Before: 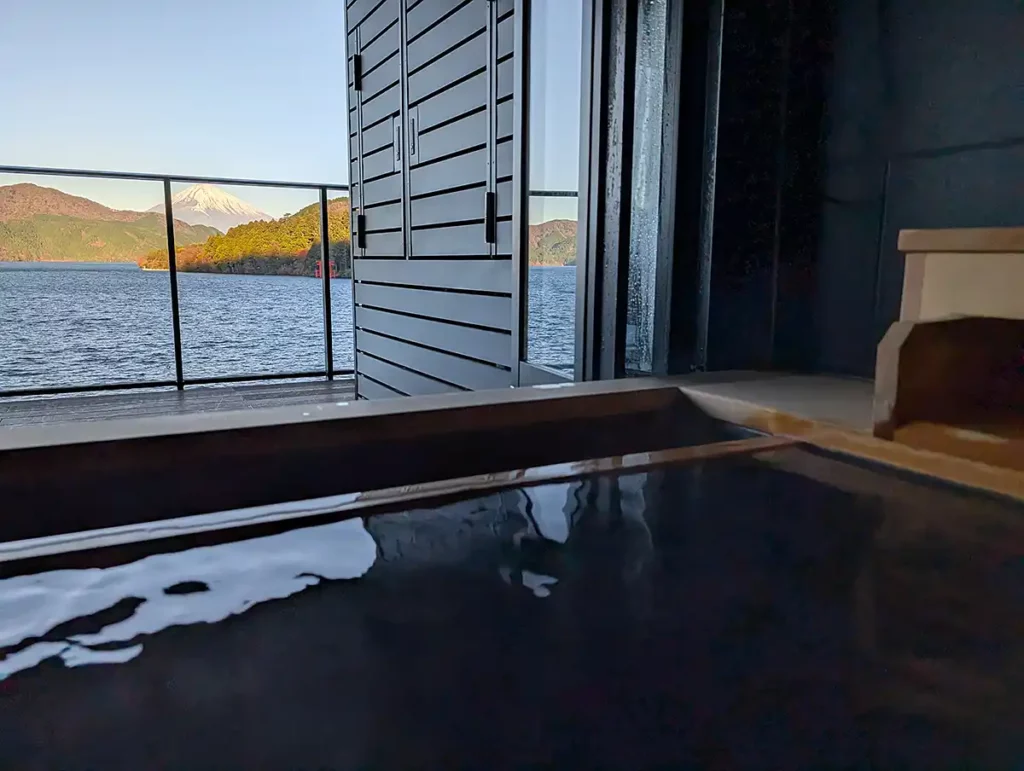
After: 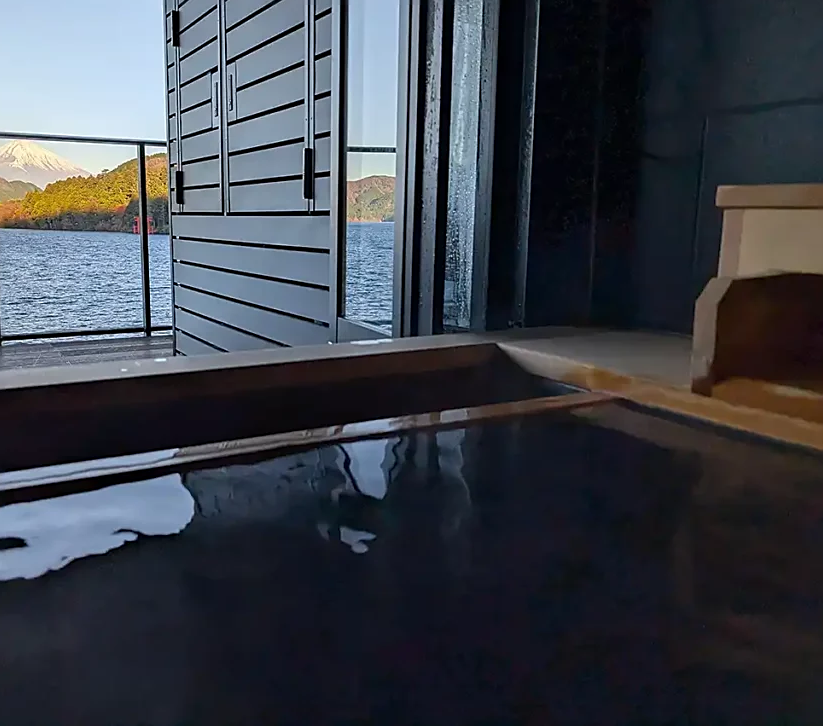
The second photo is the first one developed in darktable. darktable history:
crop and rotate: left 17.855%, top 5.743%, right 1.74%
sharpen: radius 1.861, amount 0.41, threshold 1.391
